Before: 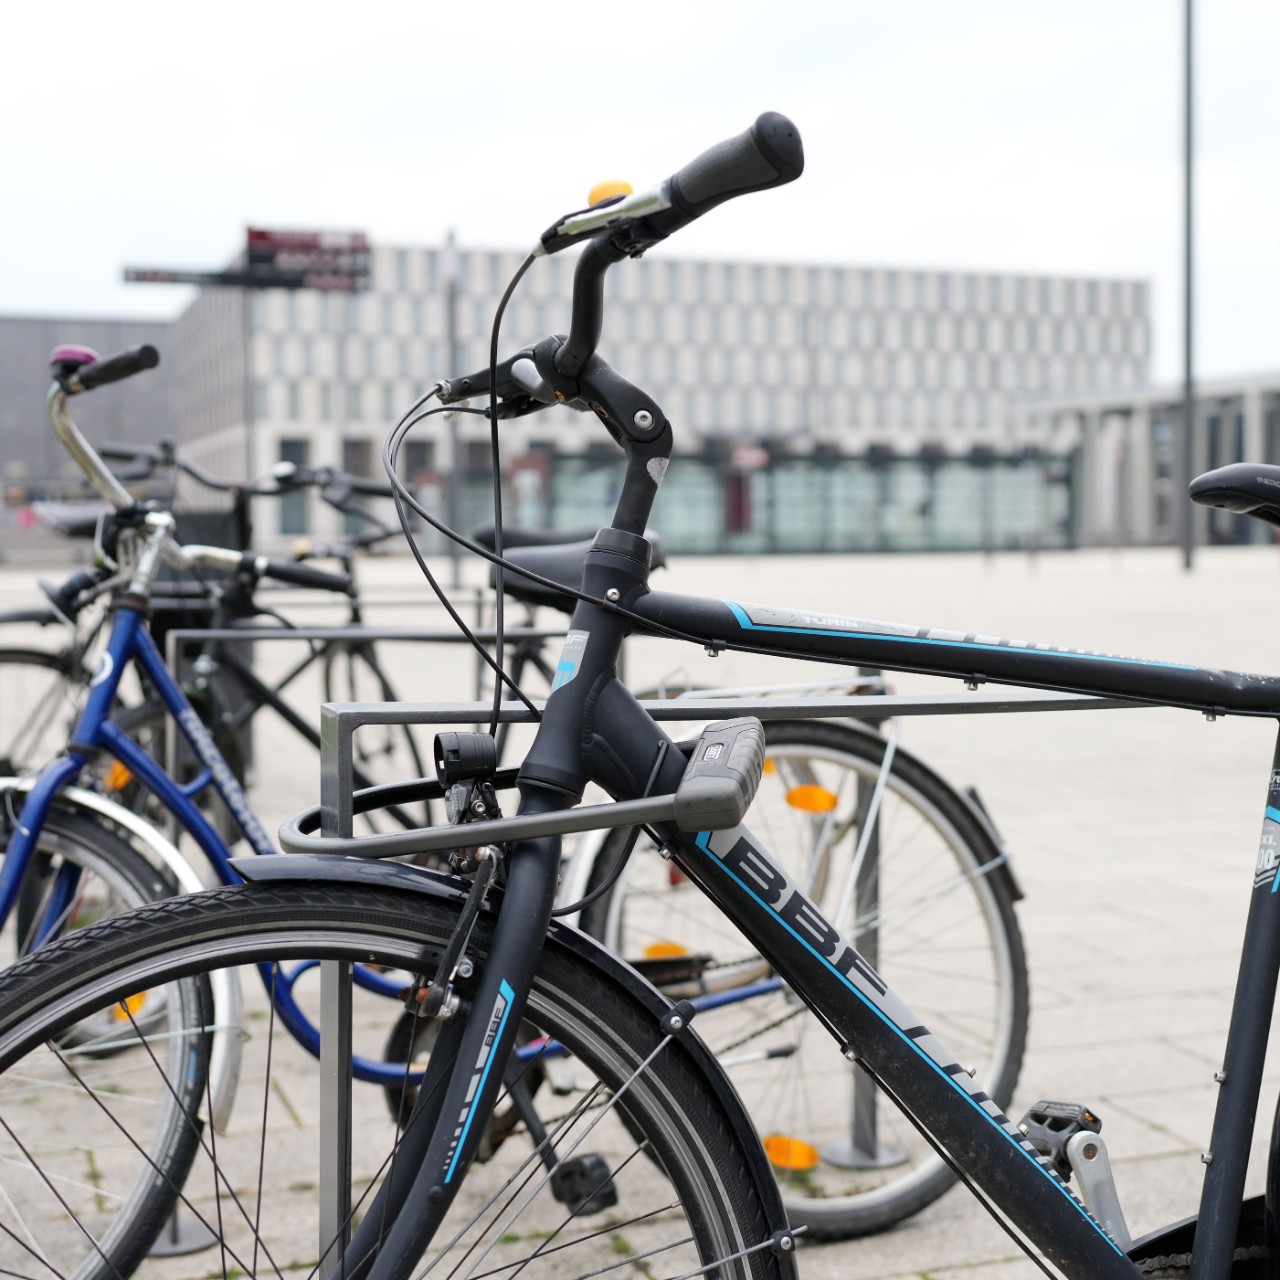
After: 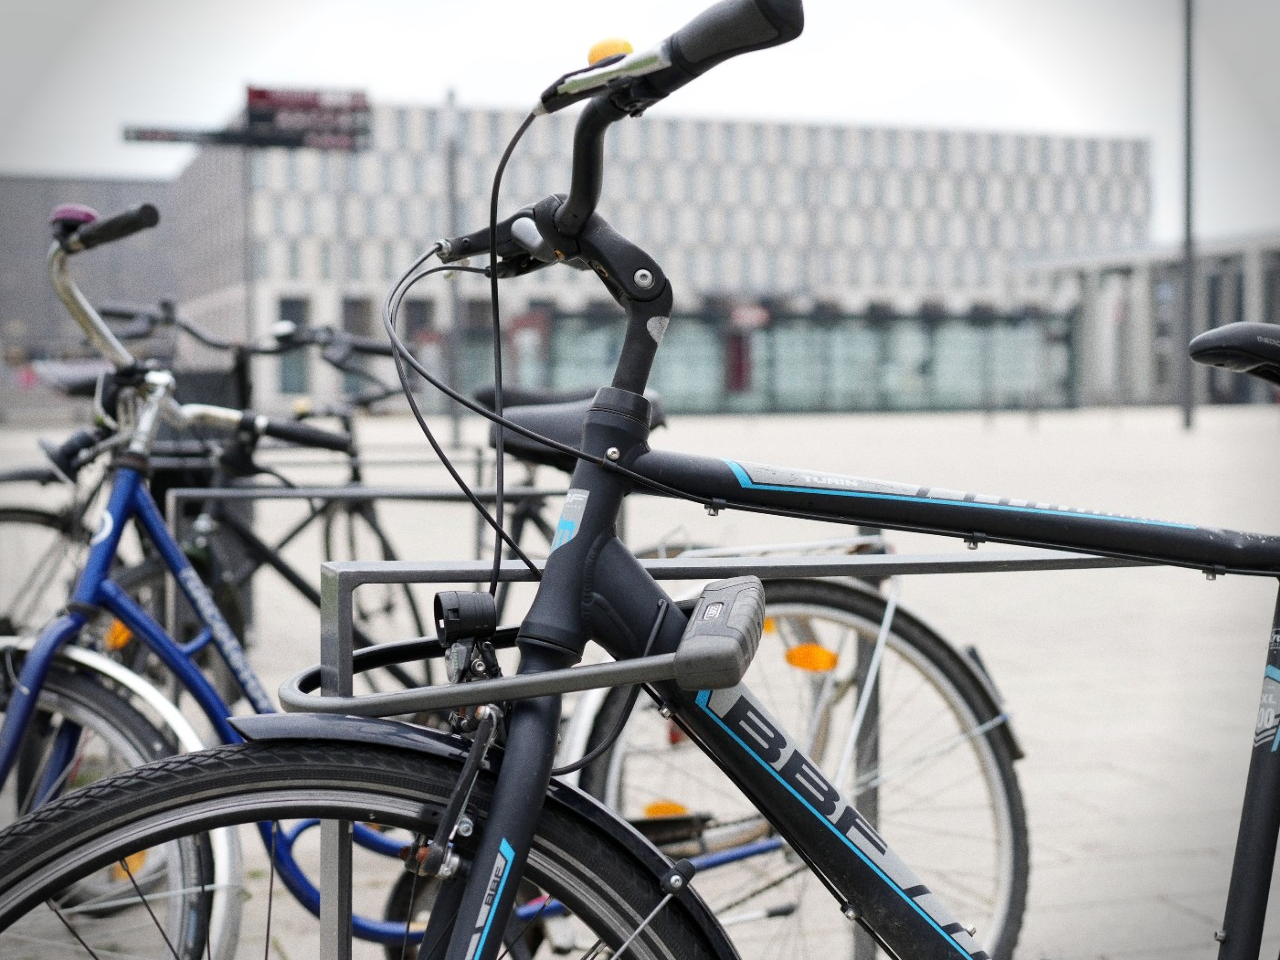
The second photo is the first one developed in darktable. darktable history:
grain: coarseness 0.09 ISO
vignetting: fall-off start 88.03%, fall-off radius 24.9%
crop: top 11.038%, bottom 13.962%
